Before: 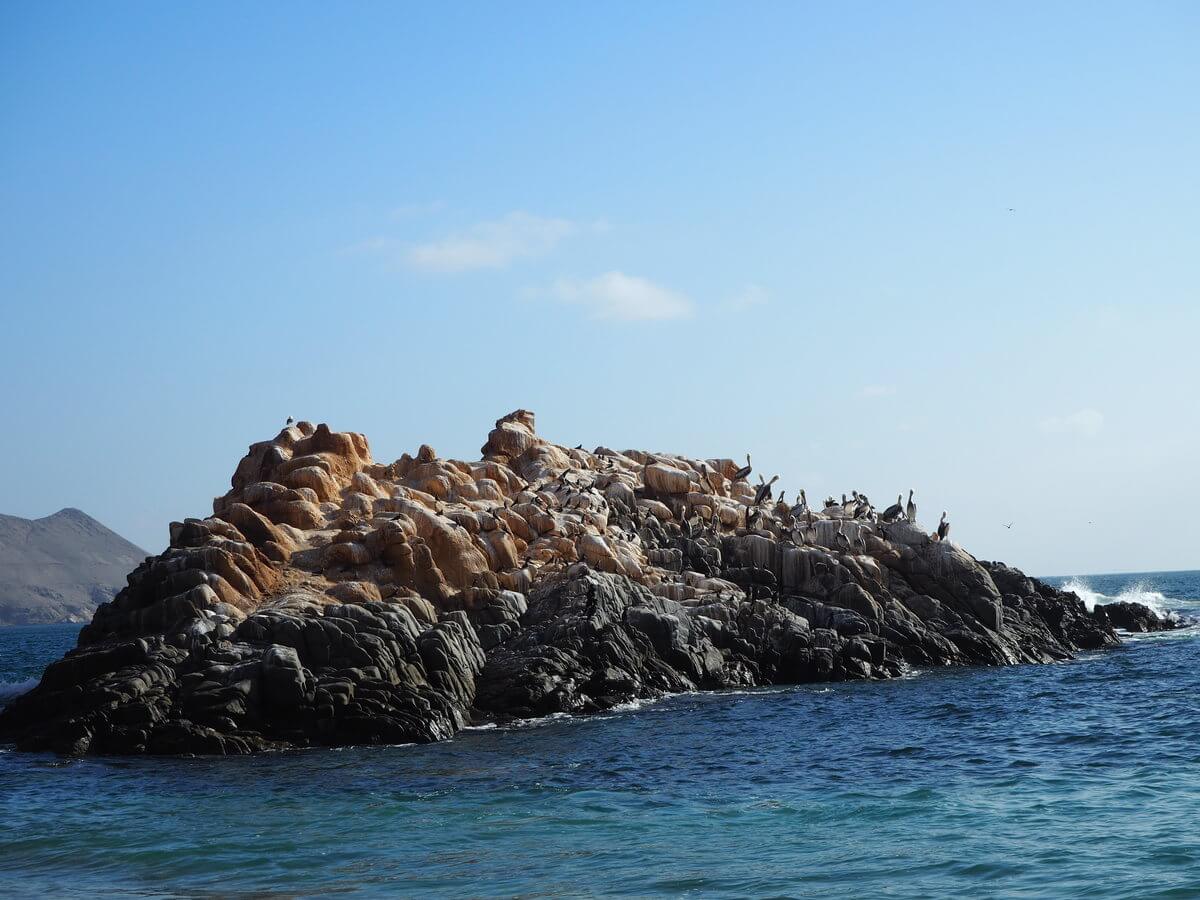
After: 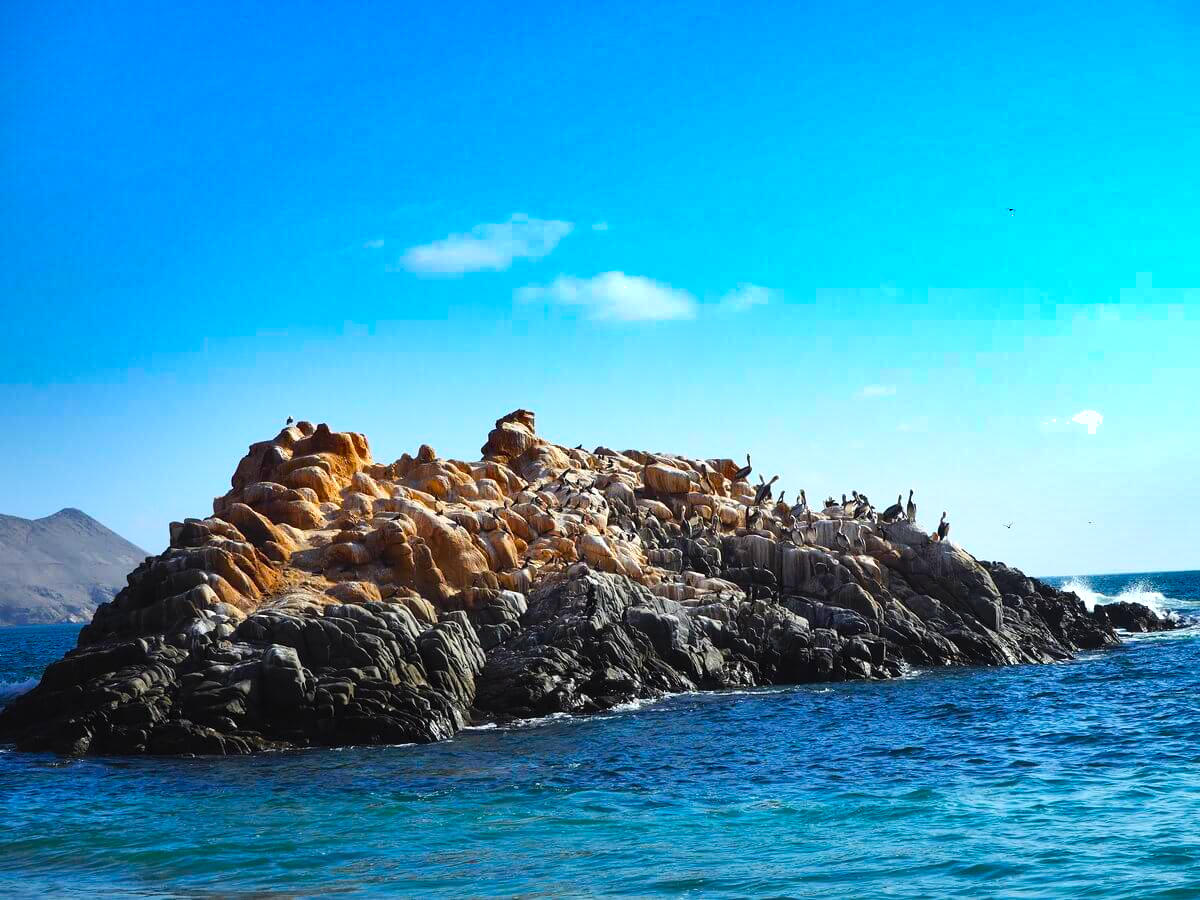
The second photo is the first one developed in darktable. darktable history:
color balance rgb: perceptual saturation grading › global saturation 30.49%, global vibrance 20%
shadows and highlights: shadows 20.79, highlights -81.3, soften with gaussian
levels: levels [0, 0.476, 0.951]
contrast brightness saturation: contrast 0.196, brightness 0.165, saturation 0.228
